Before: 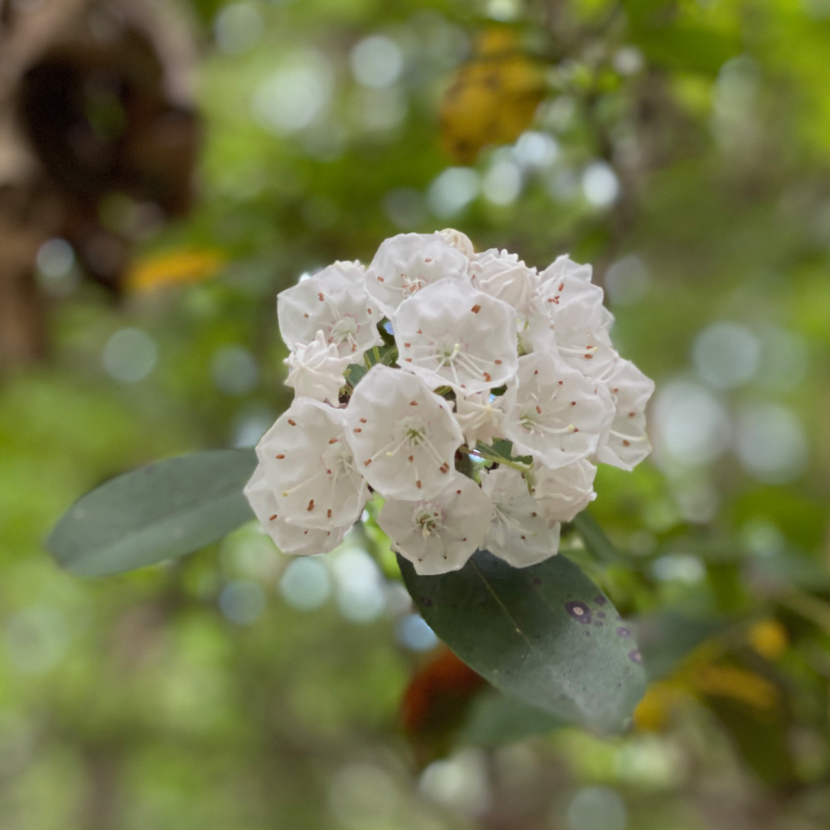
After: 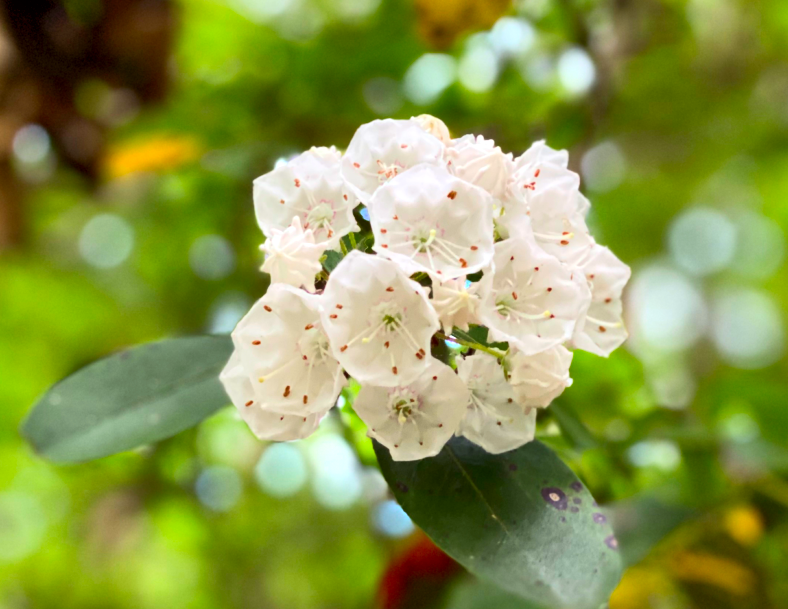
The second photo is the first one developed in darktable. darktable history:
crop and rotate: left 2.973%, top 13.851%, right 2.074%, bottom 12.674%
shadows and highlights: low approximation 0.01, soften with gaussian
tone equalizer: -8 EV -0.433 EV, -7 EV -0.416 EV, -6 EV -0.318 EV, -5 EV -0.191 EV, -3 EV 0.21 EV, -2 EV 0.351 EV, -1 EV 0.407 EV, +0 EV 0.426 EV, edges refinement/feathering 500, mask exposure compensation -1.57 EV, preserve details no
contrast brightness saturation: contrast 0.201, brightness 0.194, saturation 0.813
local contrast: mode bilateral grid, contrast 19, coarseness 51, detail 119%, midtone range 0.2
